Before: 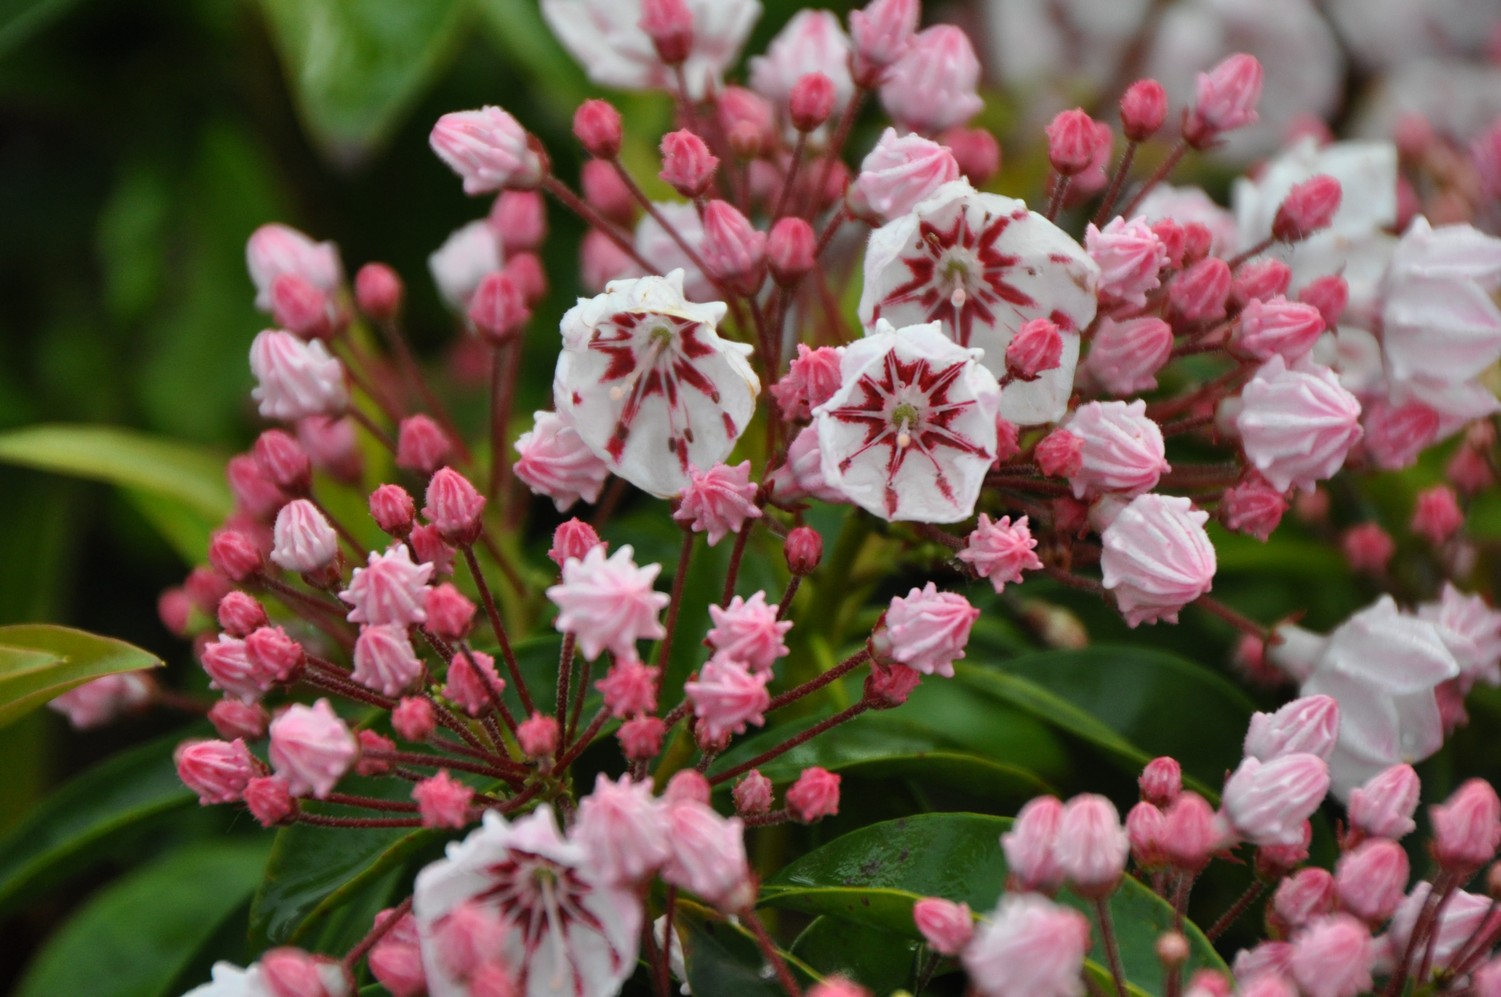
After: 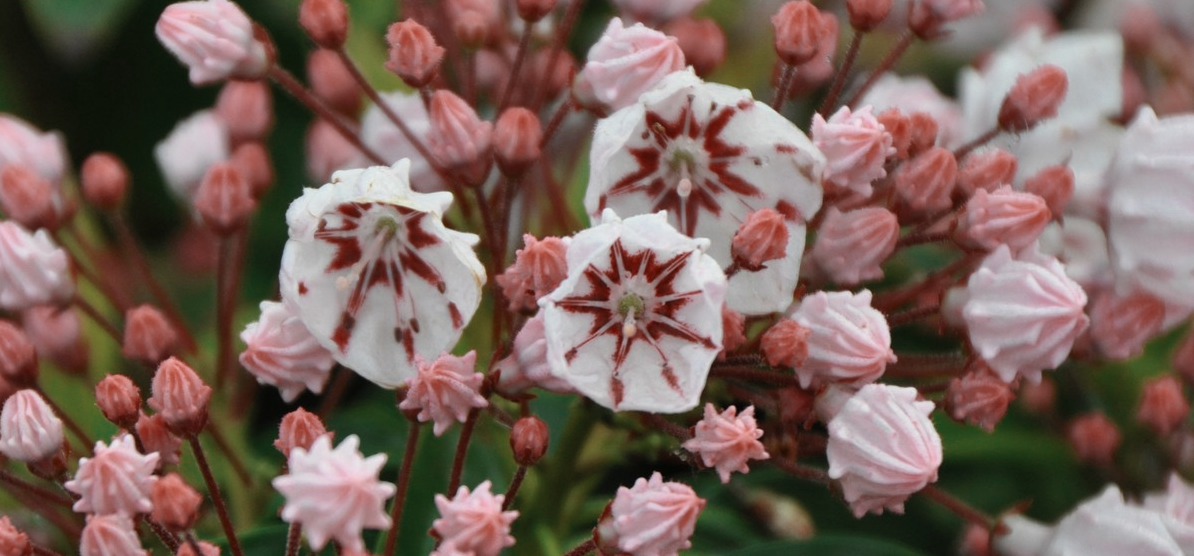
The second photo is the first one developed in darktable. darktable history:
color zones: curves: ch0 [(0, 0.5) (0.125, 0.4) (0.25, 0.5) (0.375, 0.4) (0.5, 0.4) (0.625, 0.35) (0.75, 0.35) (0.875, 0.5)]; ch1 [(0, 0.35) (0.125, 0.45) (0.25, 0.35) (0.375, 0.35) (0.5, 0.35) (0.625, 0.35) (0.75, 0.45) (0.875, 0.35)]; ch2 [(0, 0.6) (0.125, 0.5) (0.25, 0.5) (0.375, 0.6) (0.5, 0.6) (0.625, 0.5) (0.75, 0.5) (0.875, 0.5)]
crop: left 18.298%, top 11.122%, right 2.124%, bottom 33.109%
